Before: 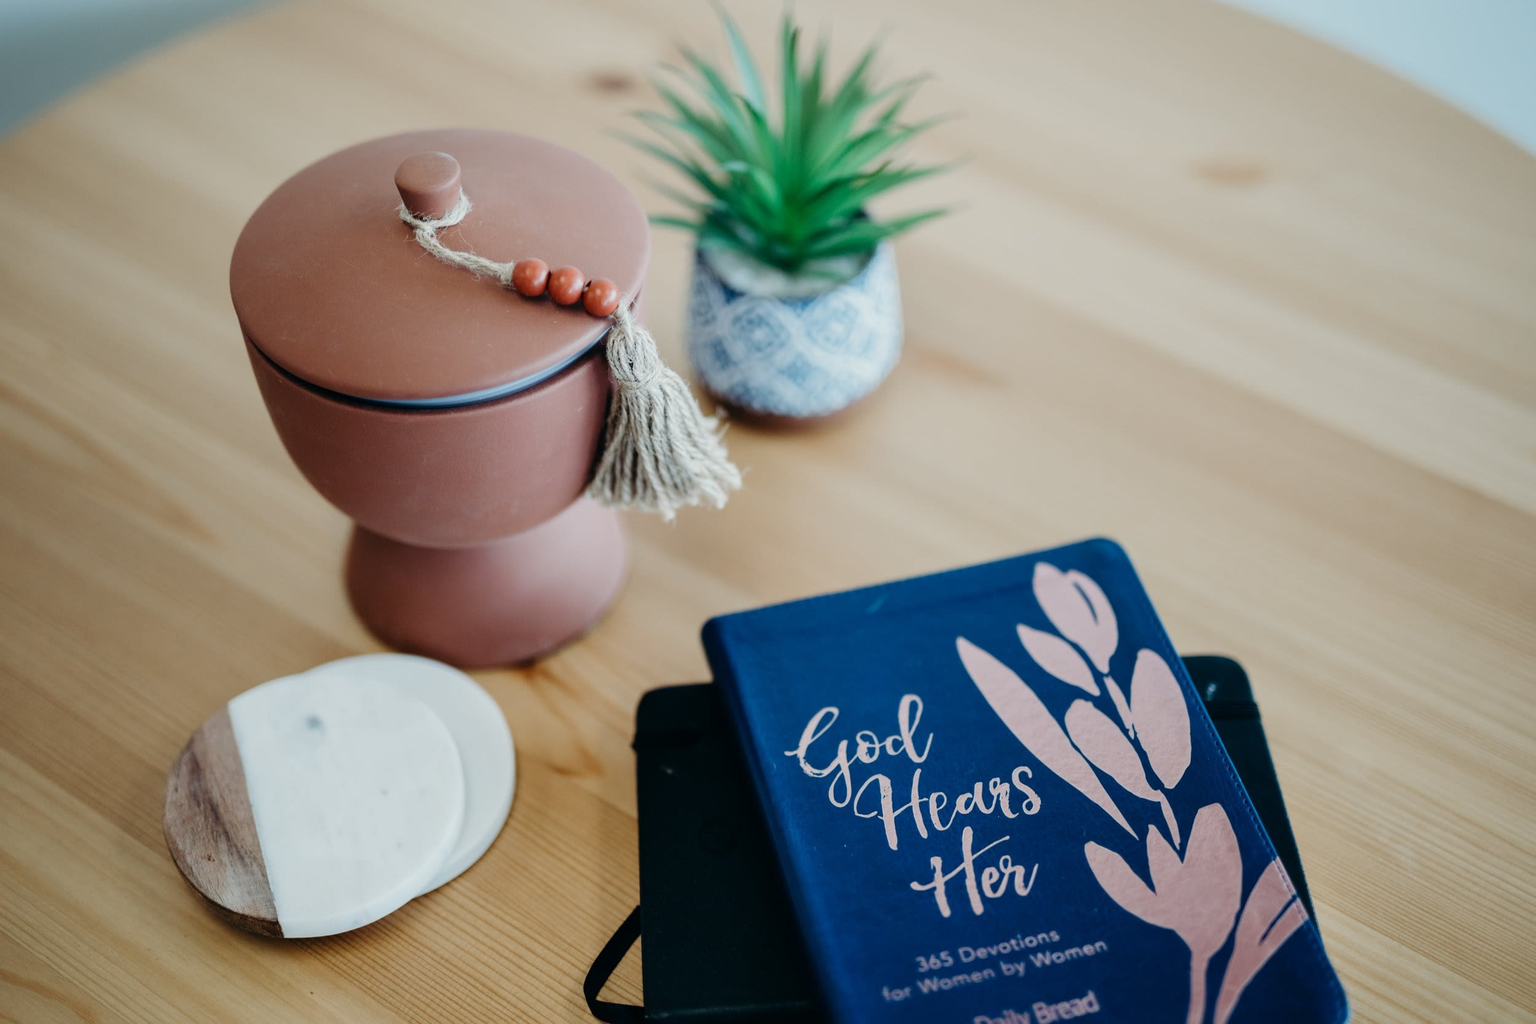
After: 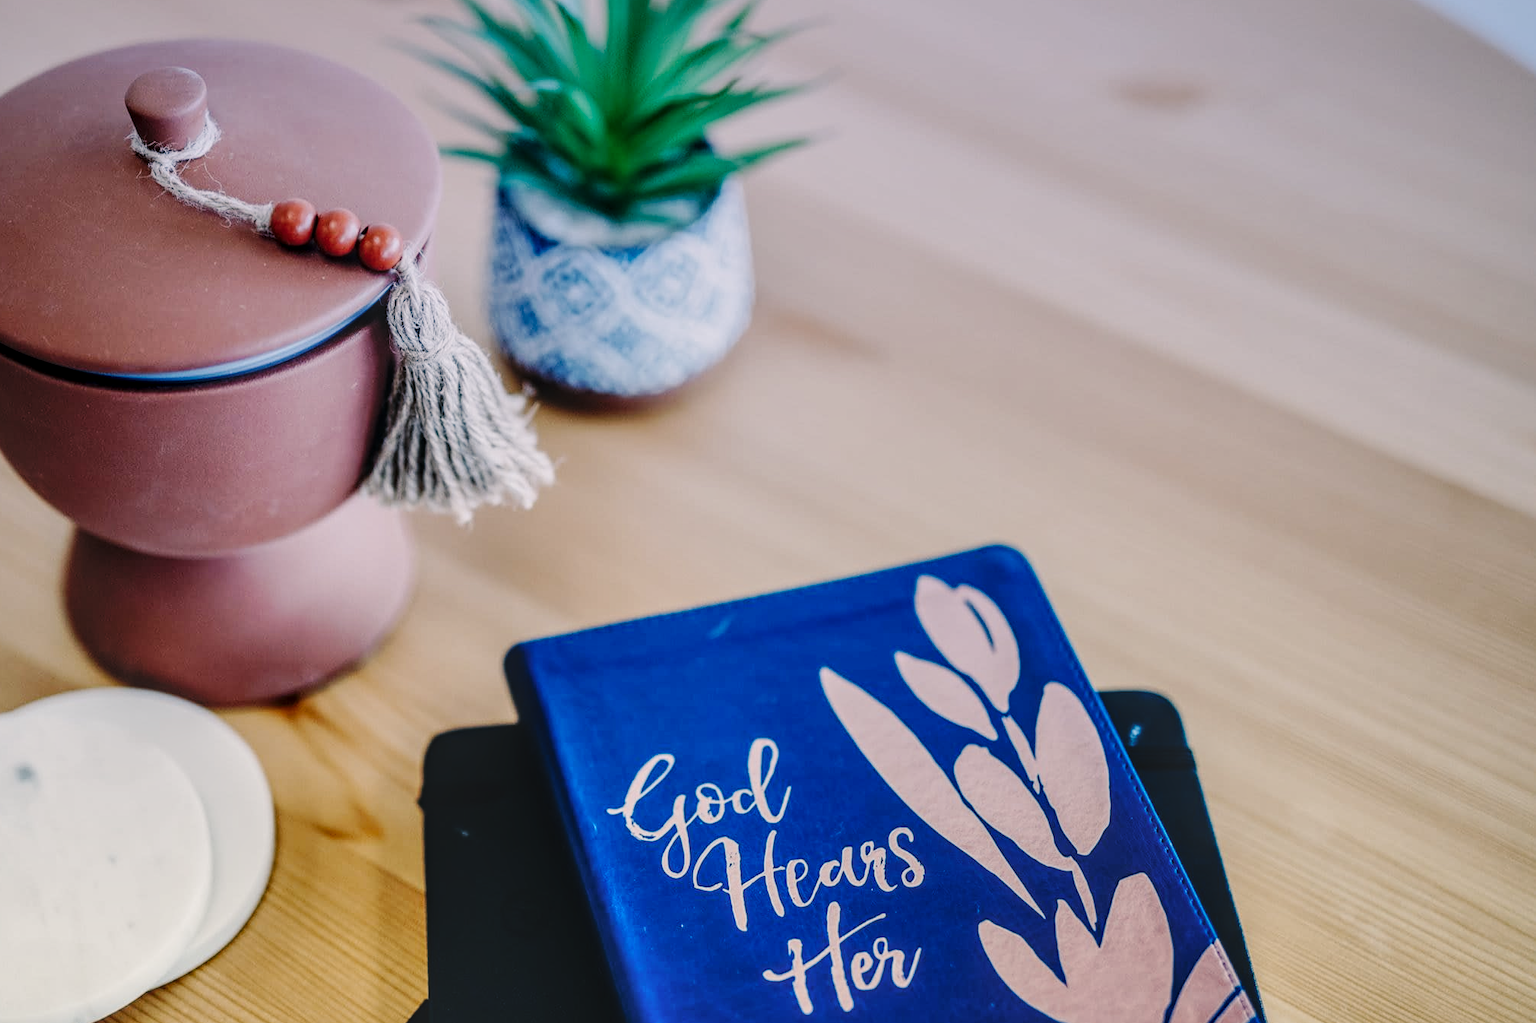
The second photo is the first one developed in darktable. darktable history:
crop: left 19.159%, top 9.58%, bottom 9.58%
base curve: curves: ch0 [(0, 0) (0.036, 0.025) (0.121, 0.166) (0.206, 0.329) (0.605, 0.79) (1, 1)], preserve colors none
local contrast: highlights 0%, shadows 0%, detail 133%
sharpen: amount 0.2
shadows and highlights: shadows 32, highlights -32, soften with gaussian
graduated density: hue 238.83°, saturation 50%
color balance rgb: shadows lift › chroma 5.41%, shadows lift › hue 240°, highlights gain › chroma 3.74%, highlights gain › hue 60°, saturation formula JzAzBz (2021)
